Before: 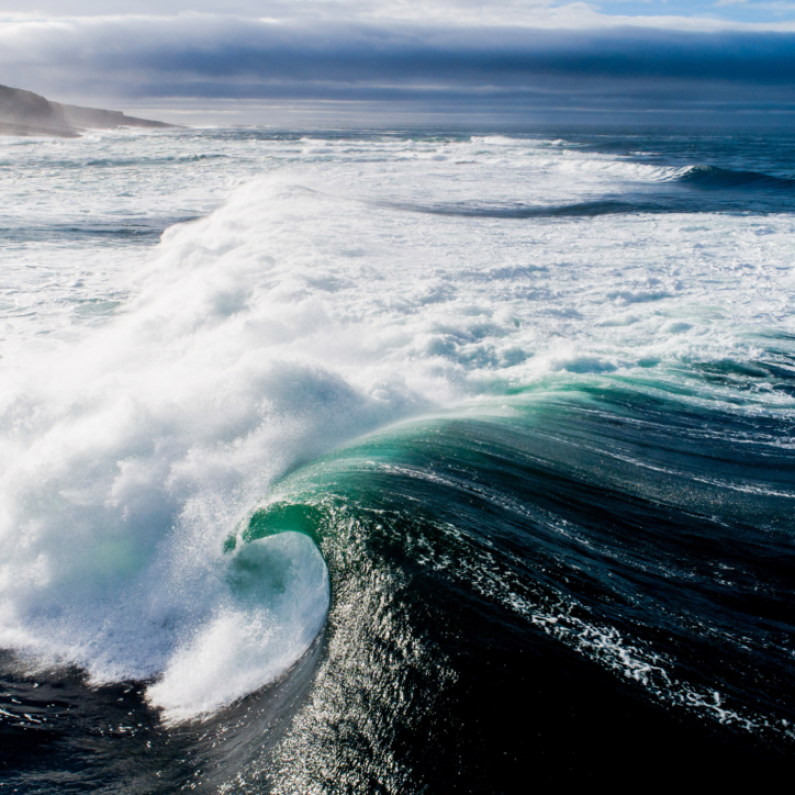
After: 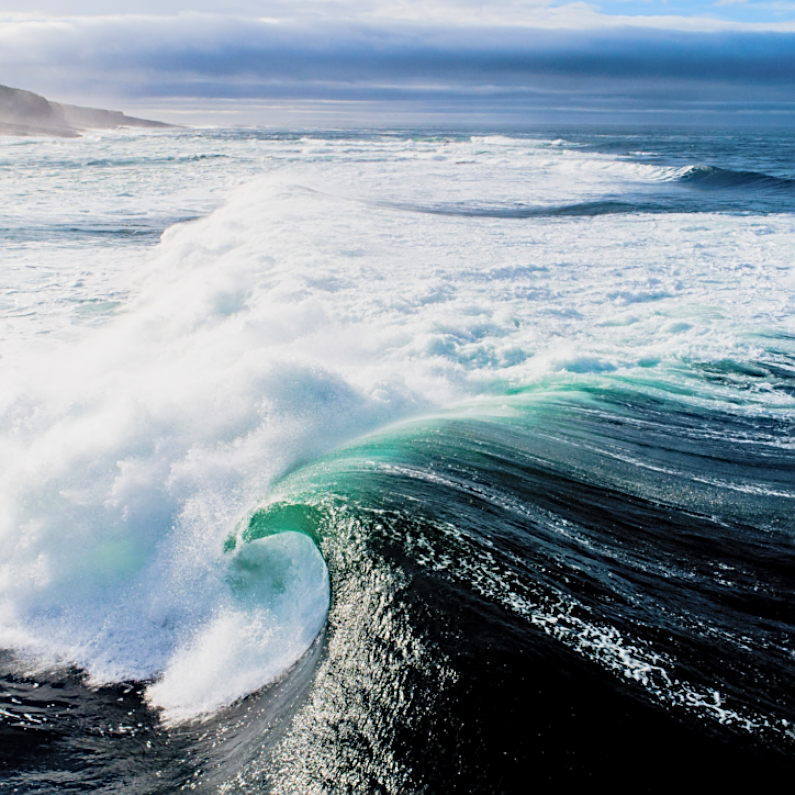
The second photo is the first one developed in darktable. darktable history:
sharpen: on, module defaults
white balance: emerald 1
global tonemap: drago (0.7, 100)
haze removal: compatibility mode true, adaptive false
